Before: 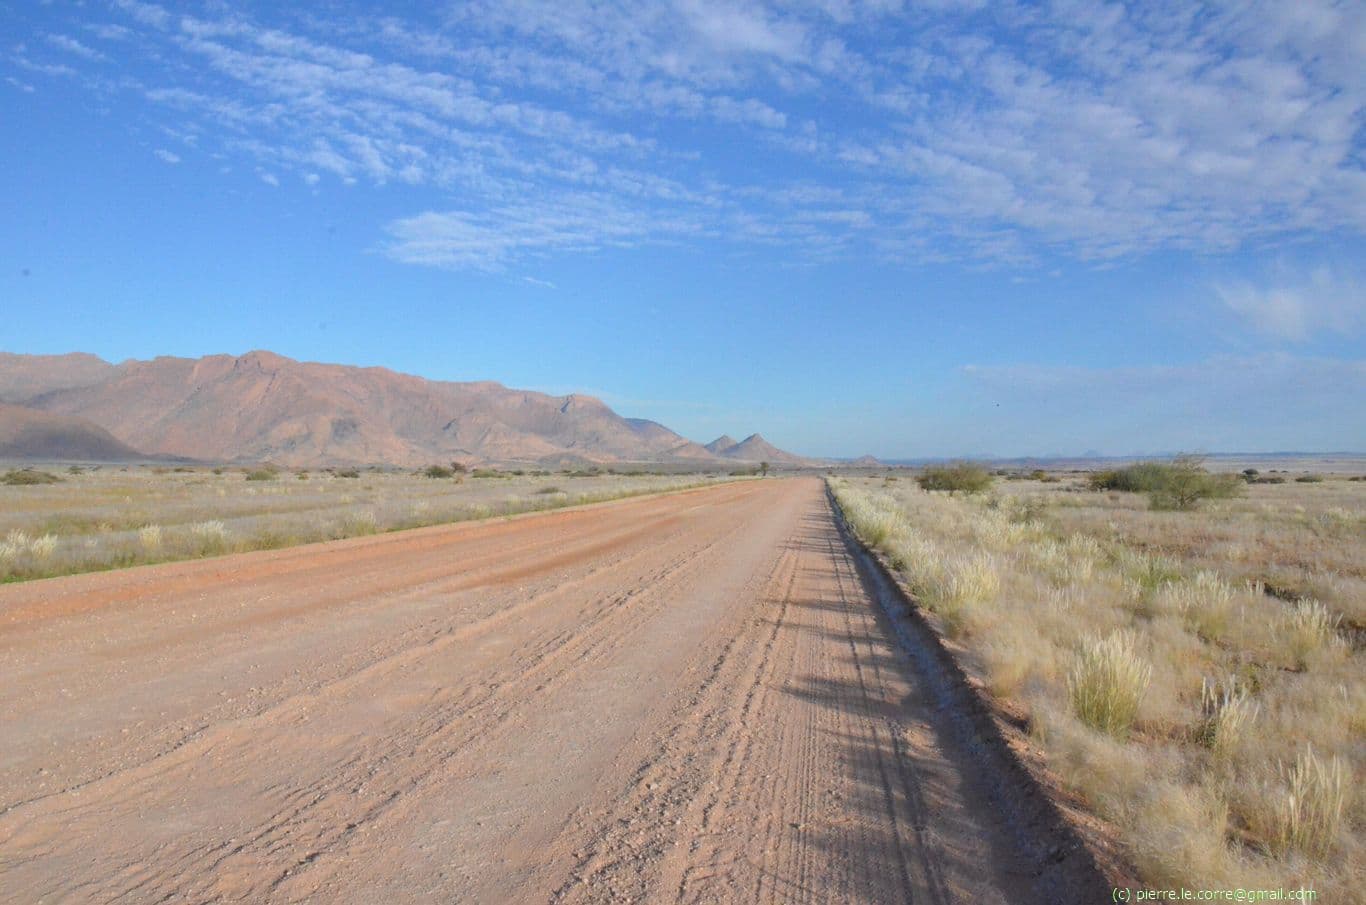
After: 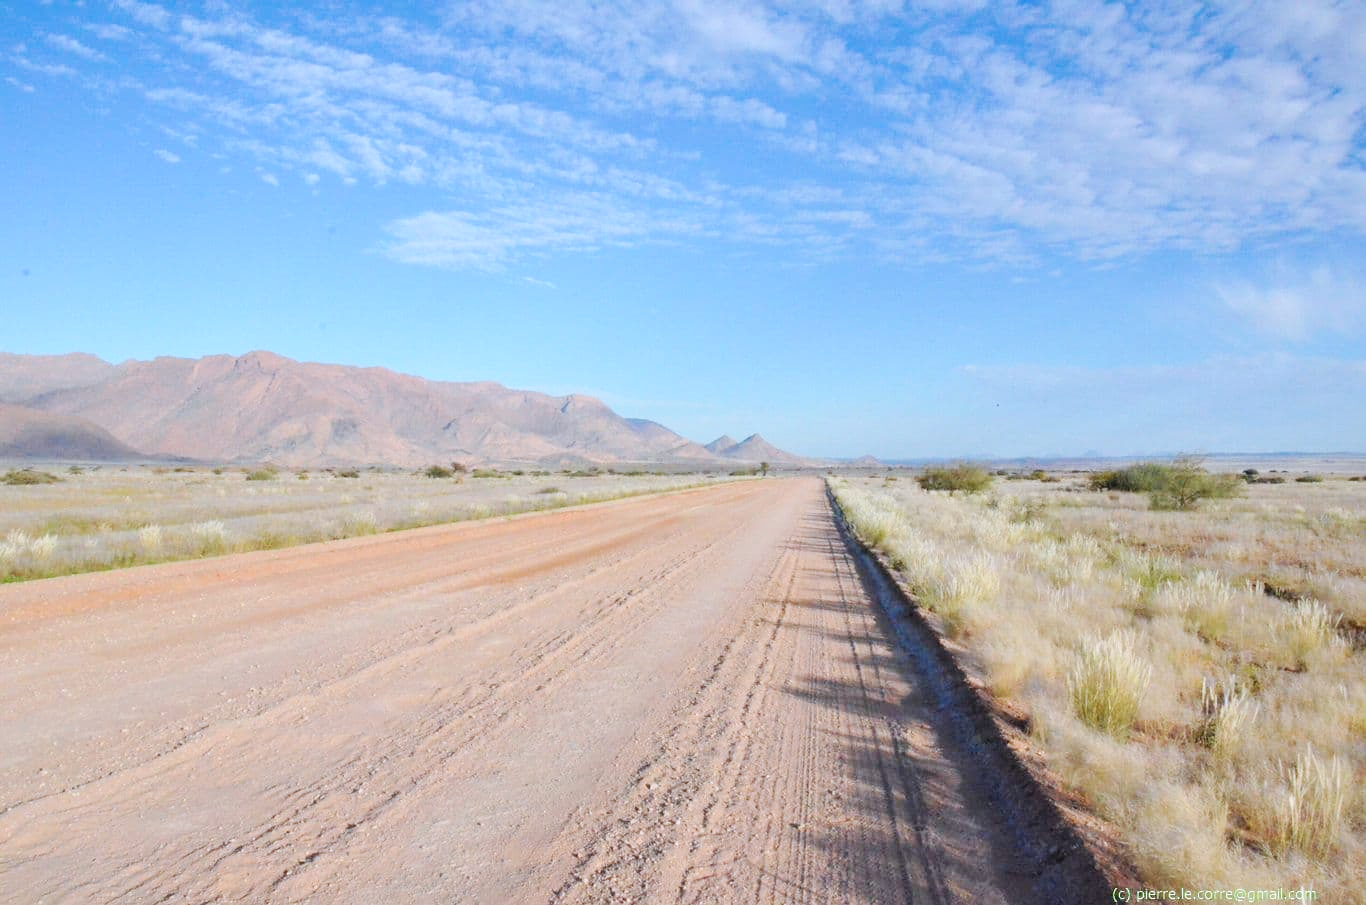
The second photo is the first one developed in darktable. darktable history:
color correction: highlights a* -0.137, highlights b* -5.91, shadows a* -0.137, shadows b* -0.137
base curve: curves: ch0 [(0, 0) (0.032, 0.025) (0.121, 0.166) (0.206, 0.329) (0.605, 0.79) (1, 1)], preserve colors none
